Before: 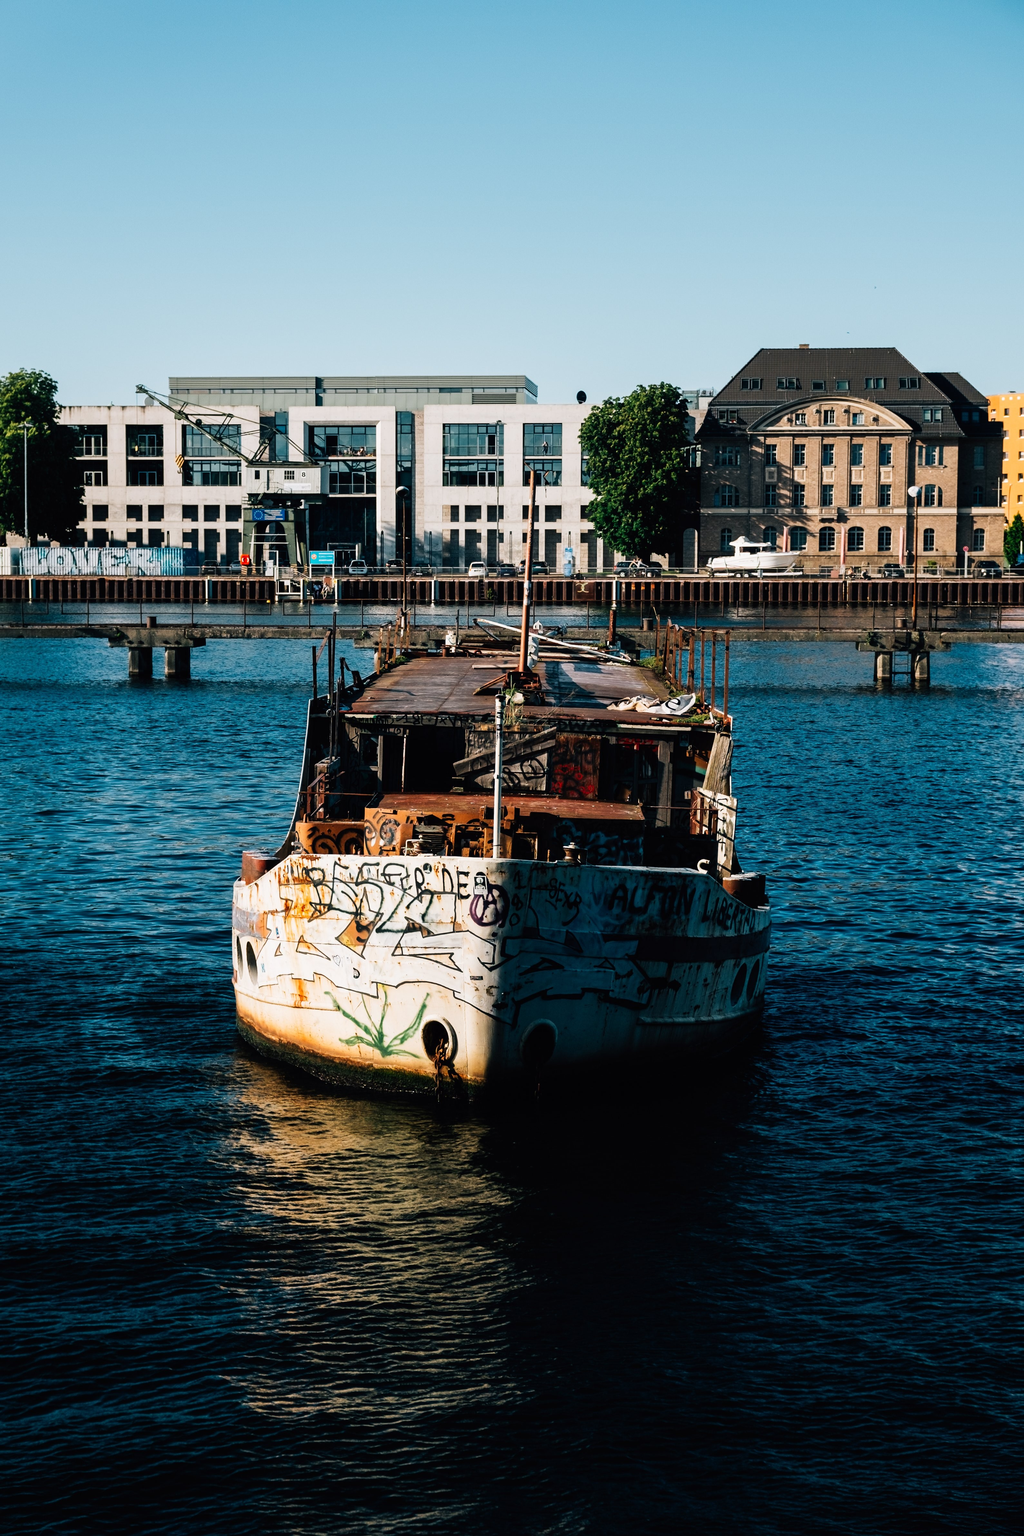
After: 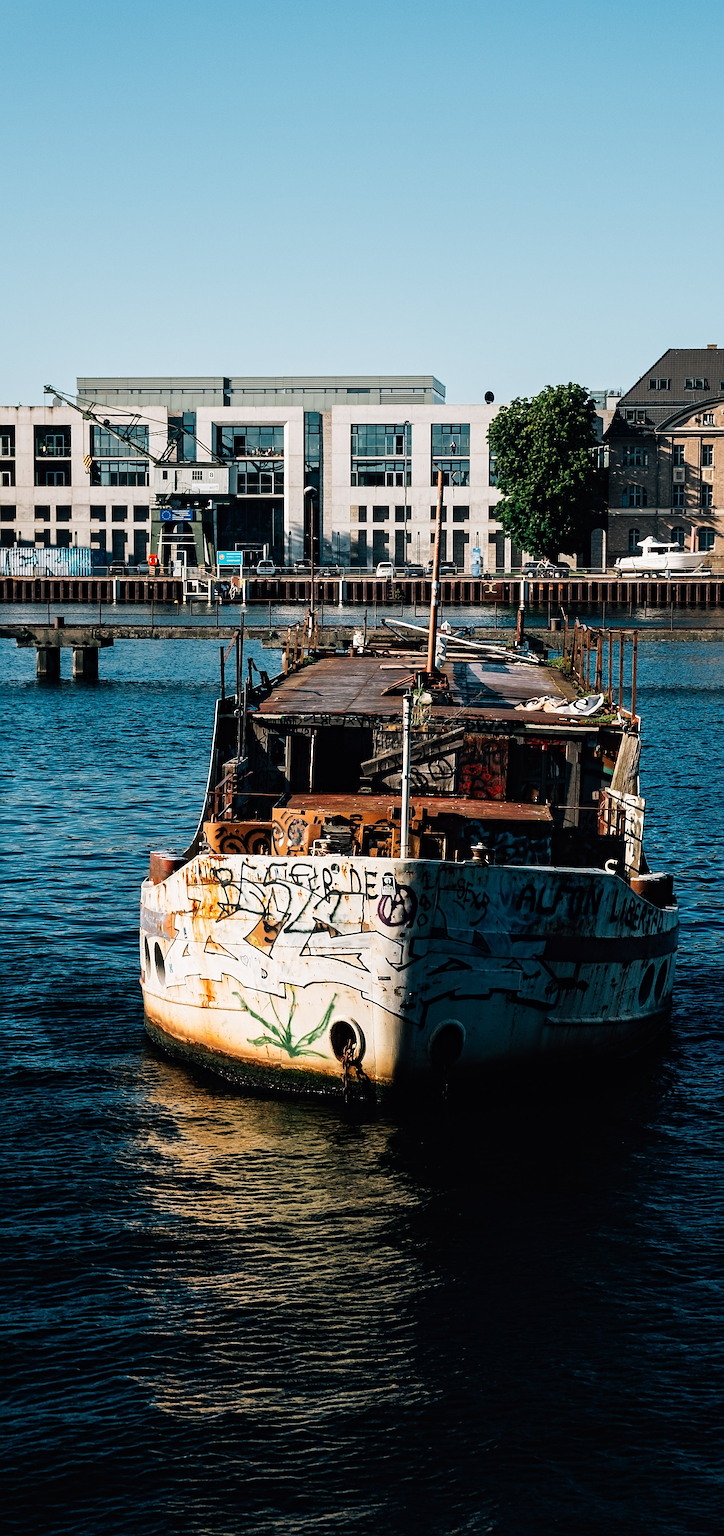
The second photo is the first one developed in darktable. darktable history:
crop and rotate: left 9.061%, right 20.142%
sharpen: on, module defaults
local contrast: mode bilateral grid, contrast 28, coarseness 16, detail 115%, midtone range 0.2
